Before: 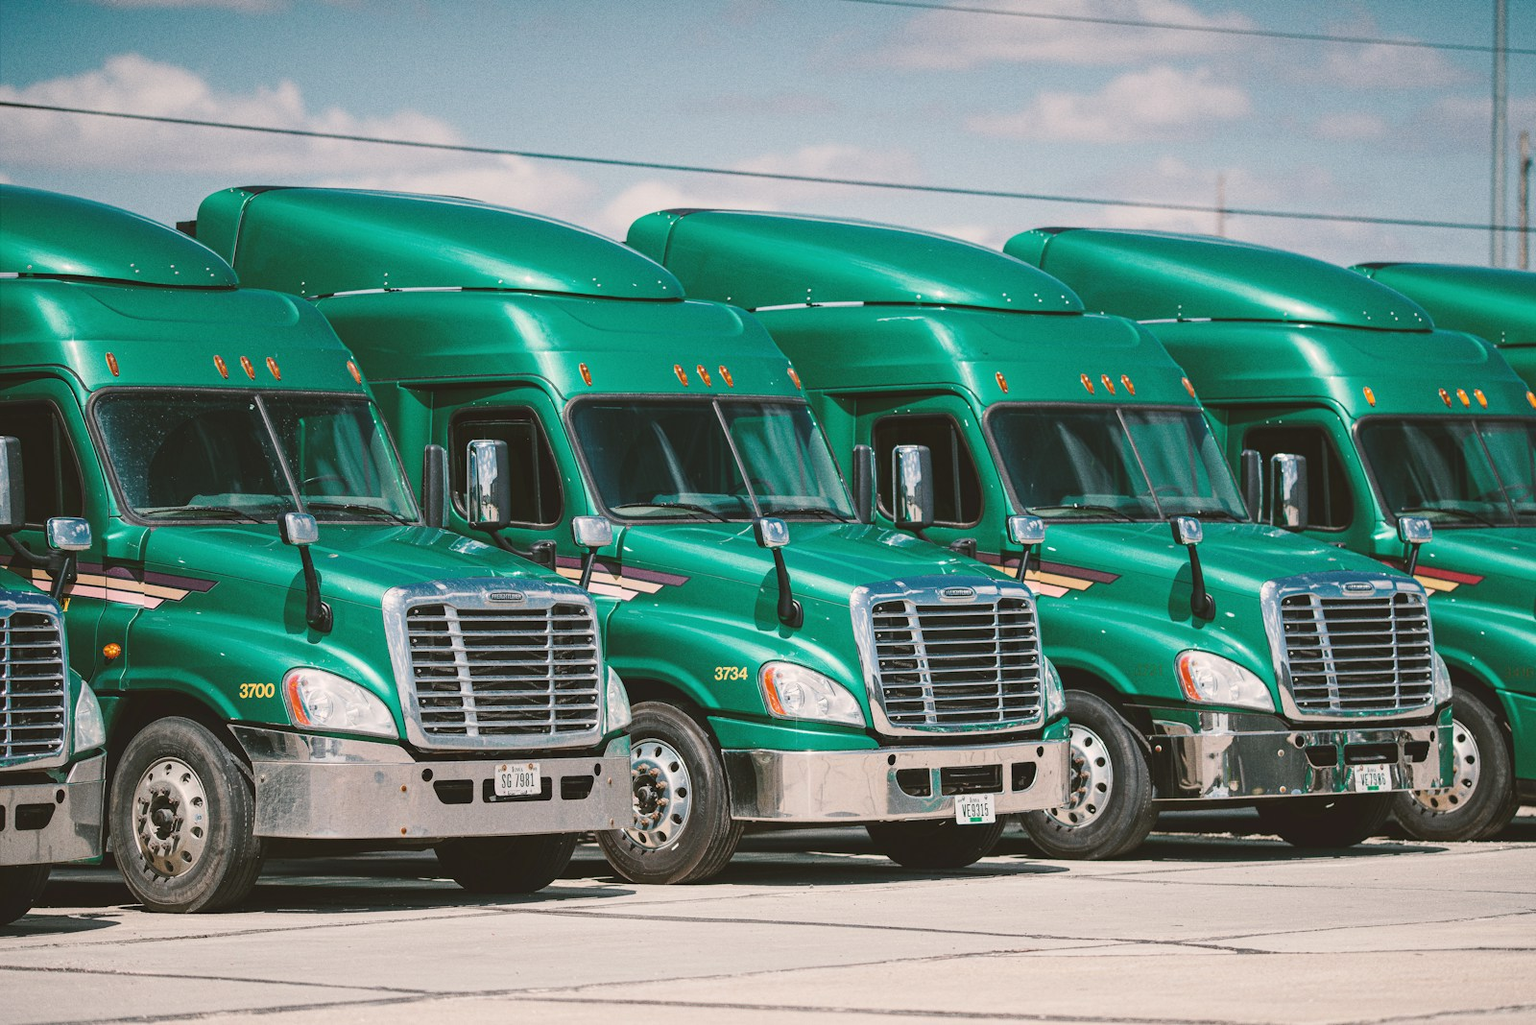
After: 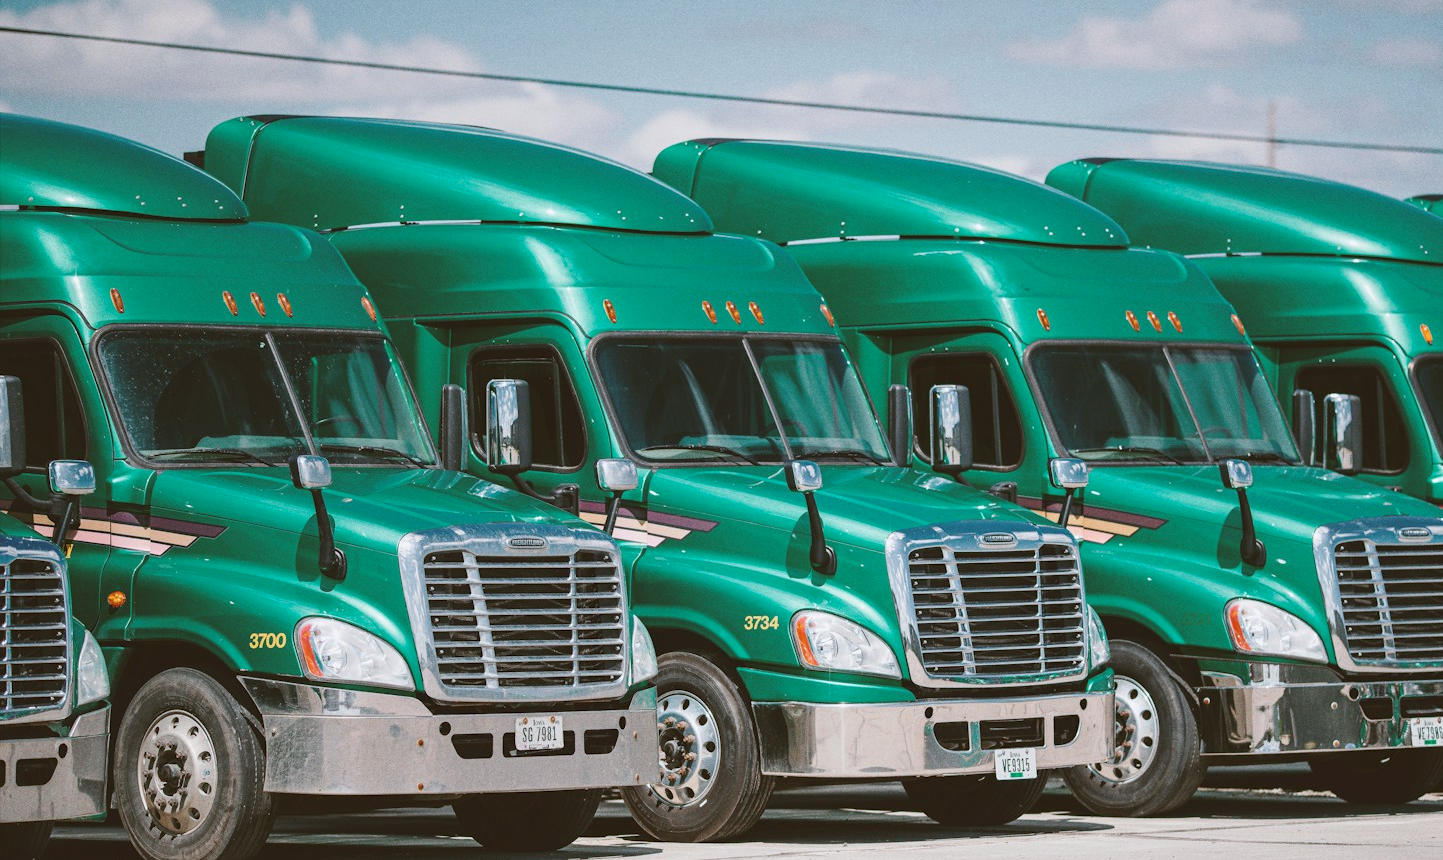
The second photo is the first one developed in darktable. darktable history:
color correction: highlights a* -3.22, highlights b* -6.94, shadows a* 2.94, shadows b* 5.36
crop: top 7.399%, right 9.76%, bottom 11.984%
